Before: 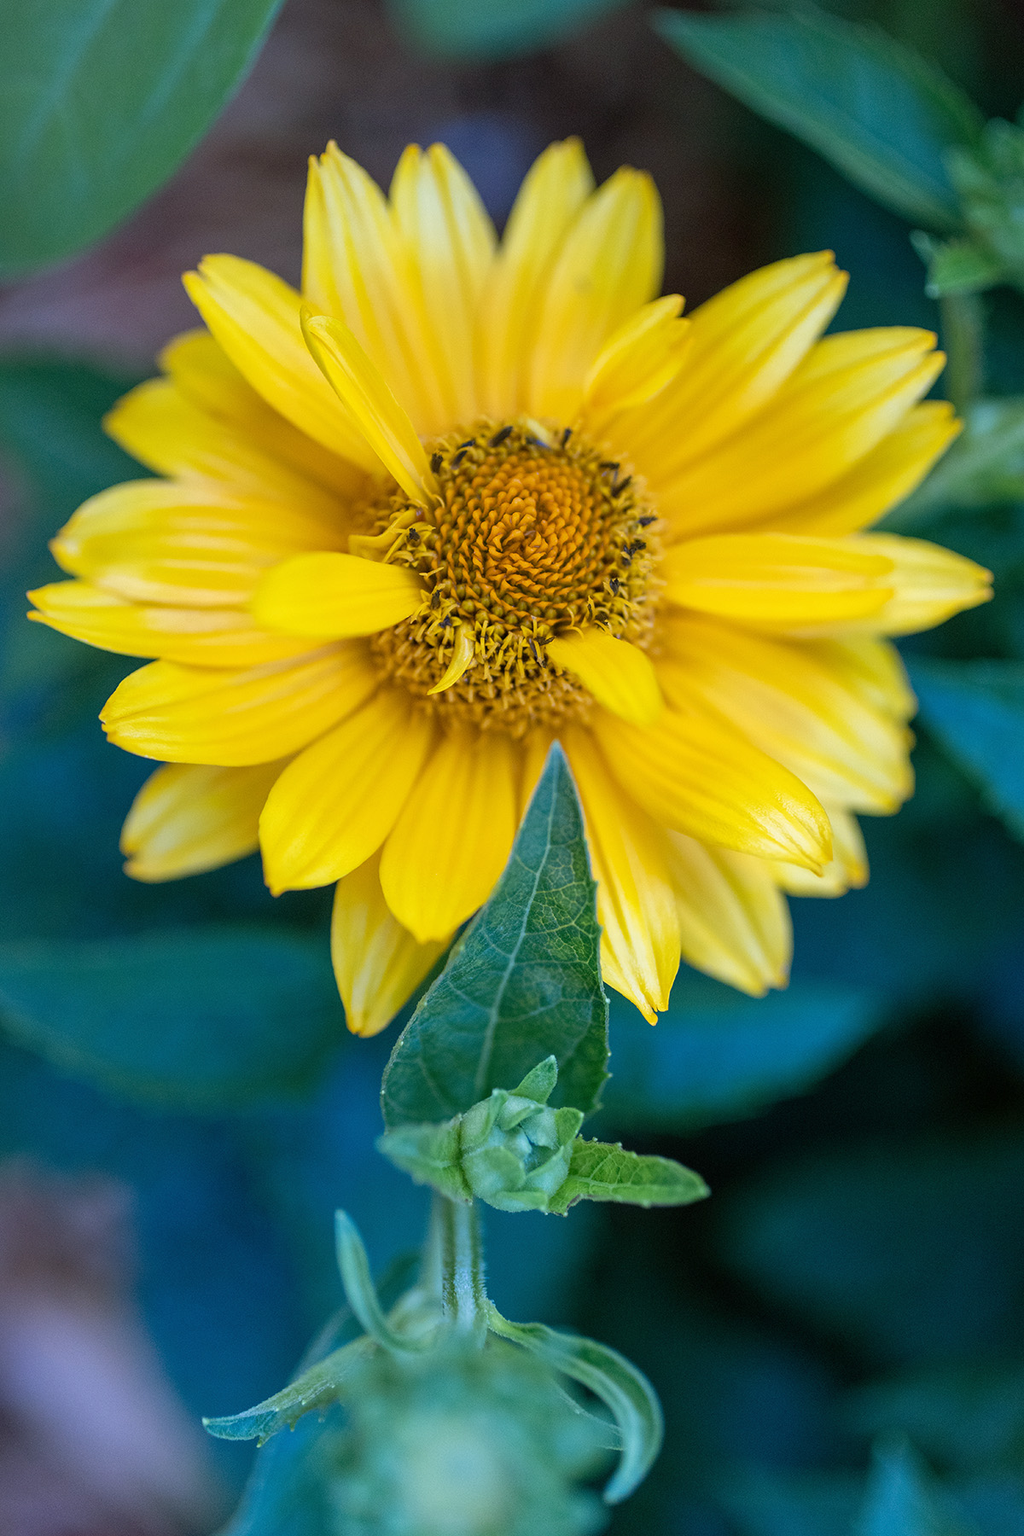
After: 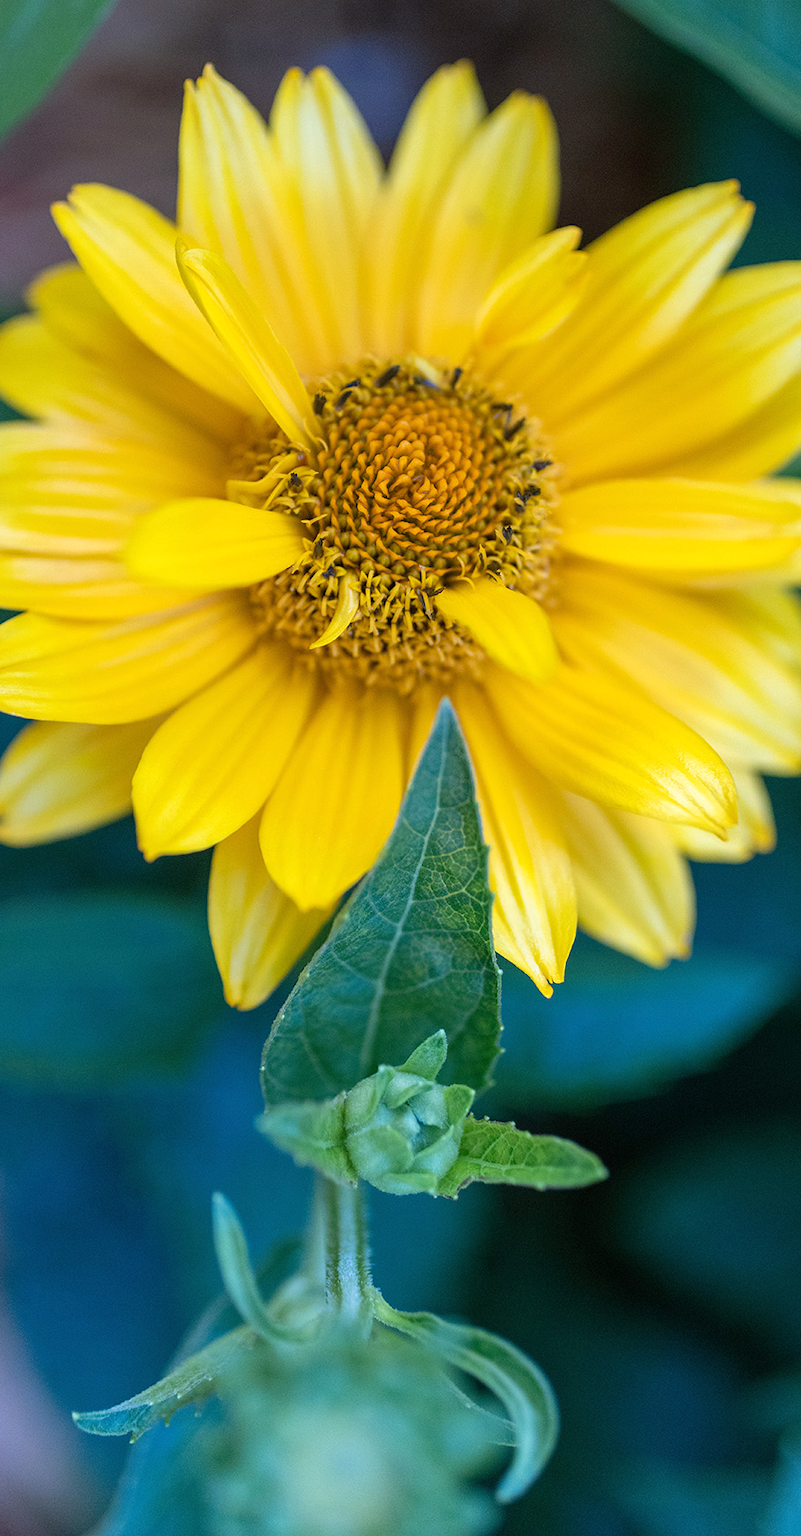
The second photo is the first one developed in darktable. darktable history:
crop and rotate: left 13.15%, top 5.251%, right 12.609%
exposure: exposure 0.127 EV, compensate highlight preservation false
